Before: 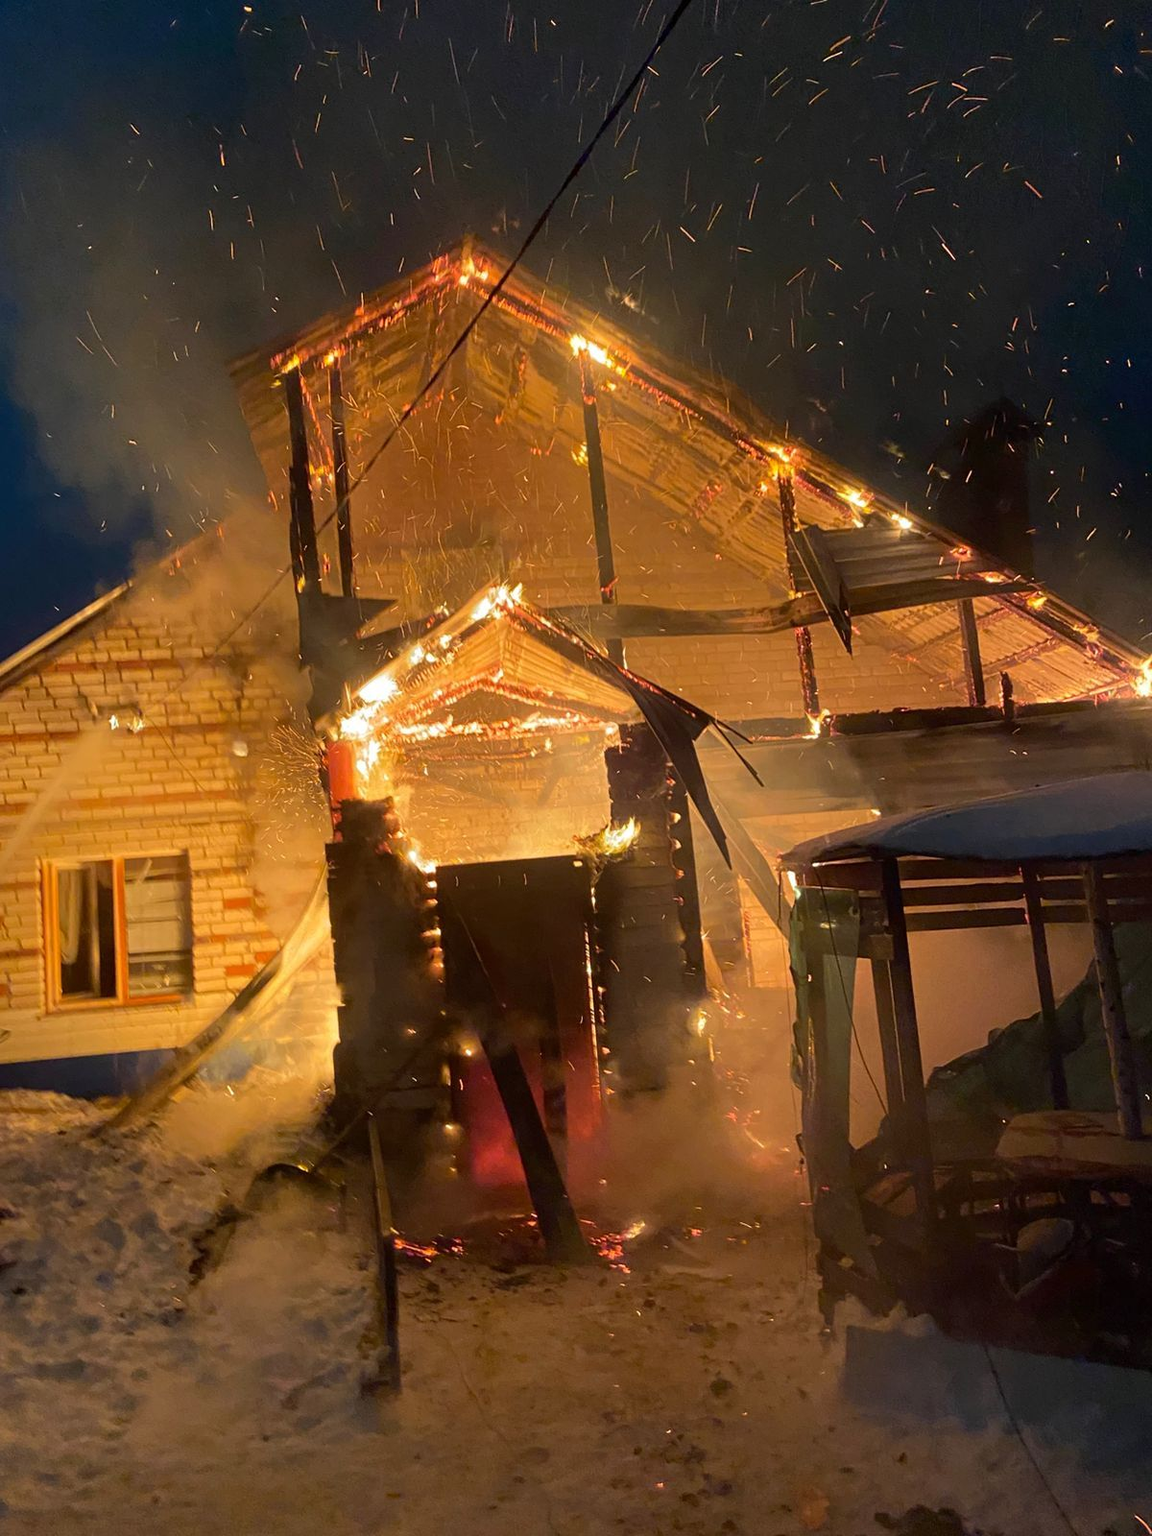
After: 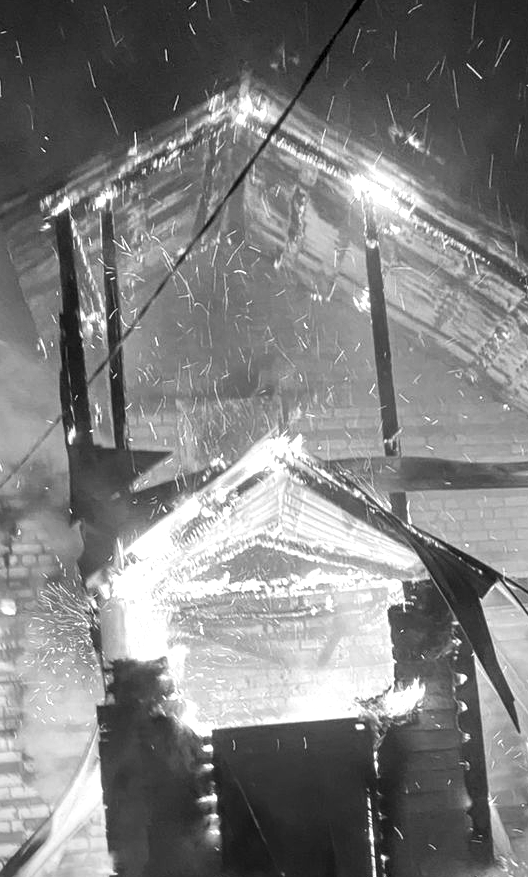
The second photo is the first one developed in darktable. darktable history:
white balance: red 1.042, blue 1.17
exposure: black level correction 0, exposure 0.7 EV, compensate highlight preservation false
crop: left 20.248%, top 10.86%, right 35.675%, bottom 34.321%
monochrome: on, module defaults
vignetting: fall-off start 74.49%, fall-off radius 65.9%, brightness -0.628, saturation -0.68
contrast brightness saturation: saturation 0.5
color balance rgb: linear chroma grading › shadows 32%, linear chroma grading › global chroma -2%, linear chroma grading › mid-tones 4%, perceptual saturation grading › global saturation -2%, perceptual saturation grading › highlights -8%, perceptual saturation grading › mid-tones 8%, perceptual saturation grading › shadows 4%, perceptual brilliance grading › highlights 8%, perceptual brilliance grading › mid-tones 4%, perceptual brilliance grading › shadows 2%, global vibrance 16%, saturation formula JzAzBz (2021)
local contrast: detail 130%
